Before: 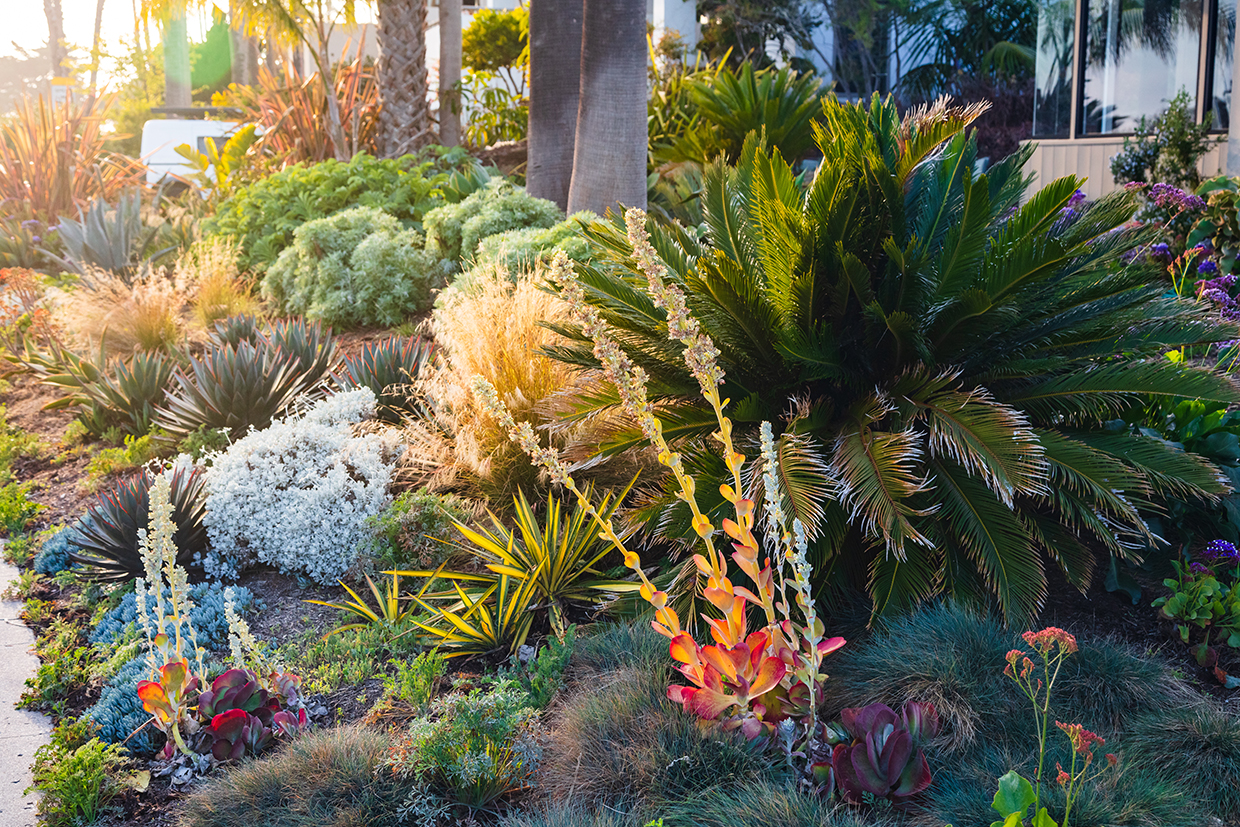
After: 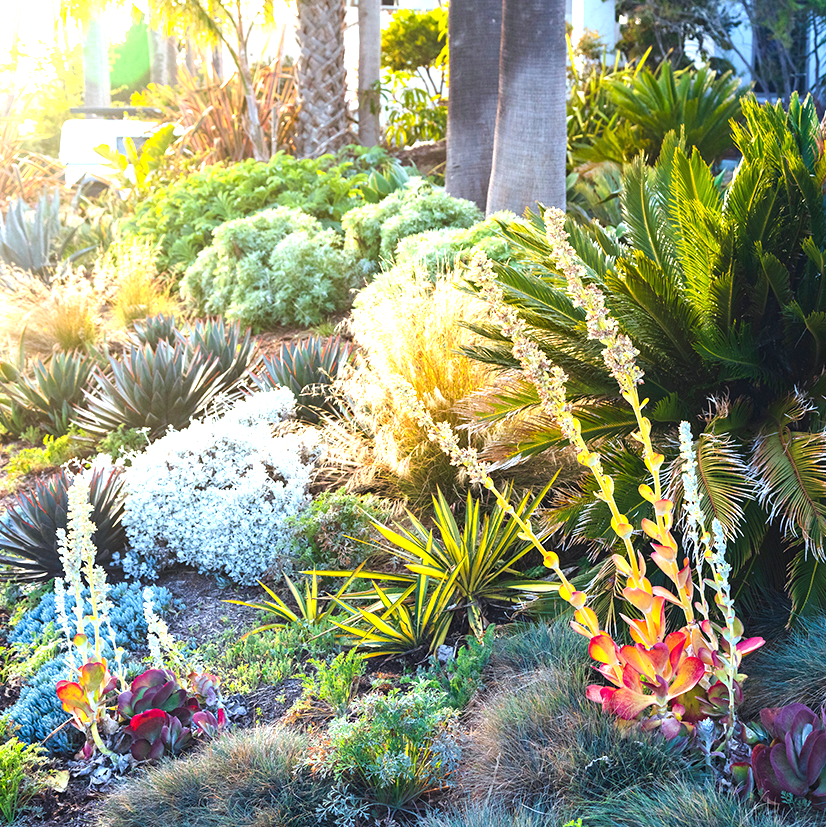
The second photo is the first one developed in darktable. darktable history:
exposure: exposure 1 EV, compensate highlight preservation false
white balance: red 0.925, blue 1.046
crop and rotate: left 6.617%, right 26.717%
